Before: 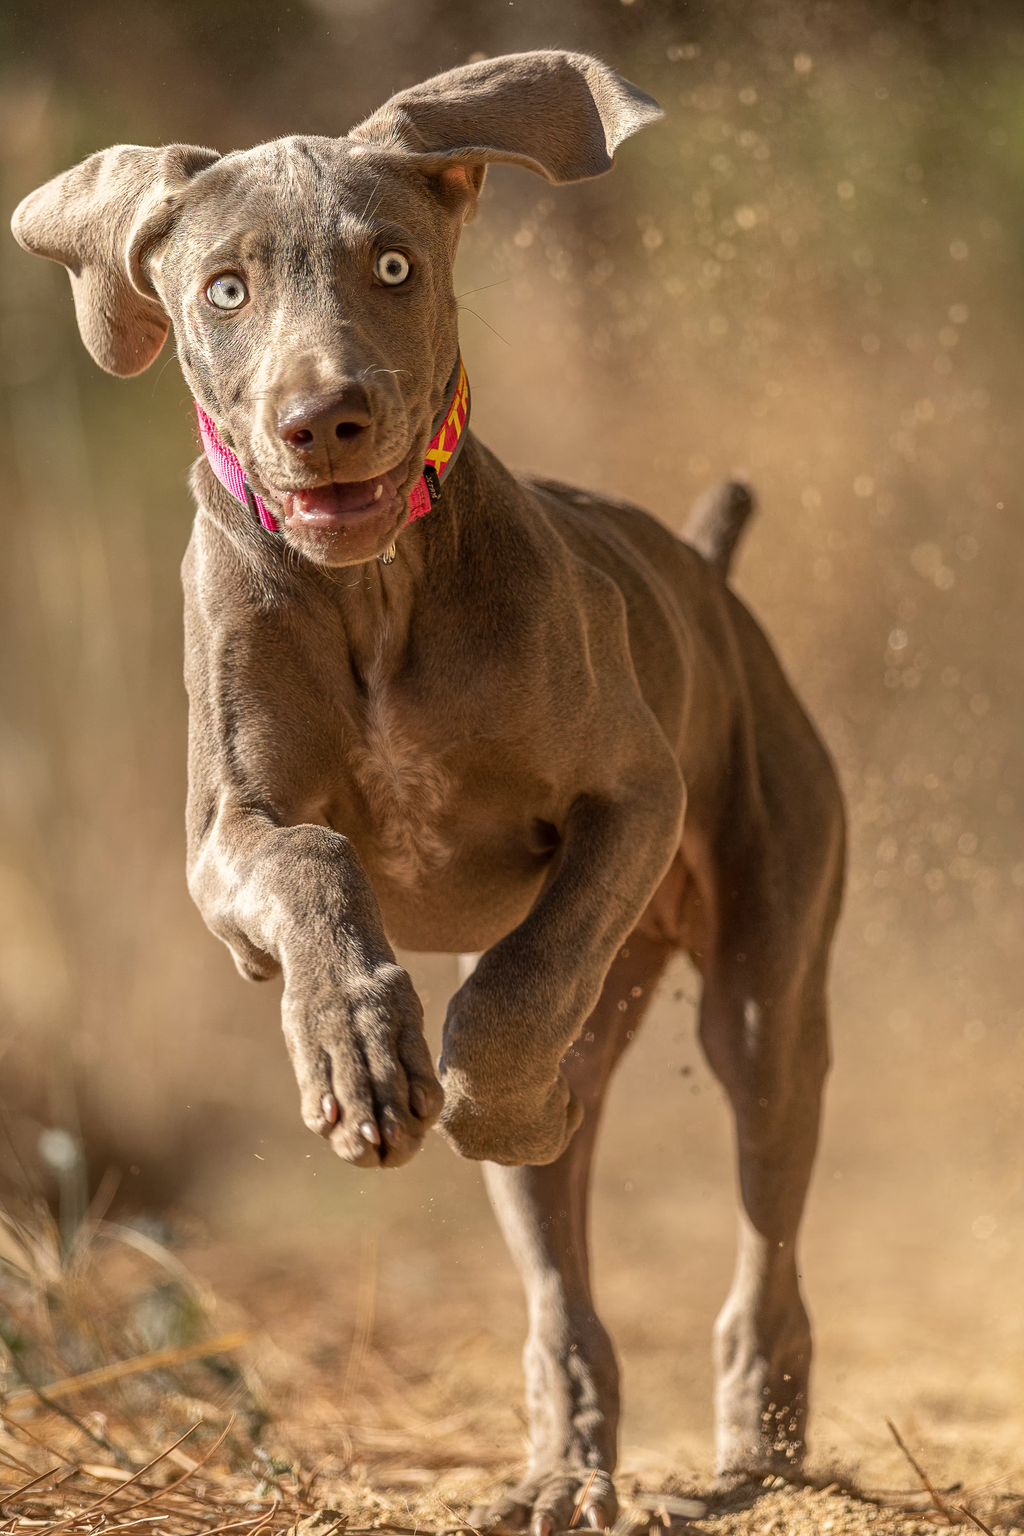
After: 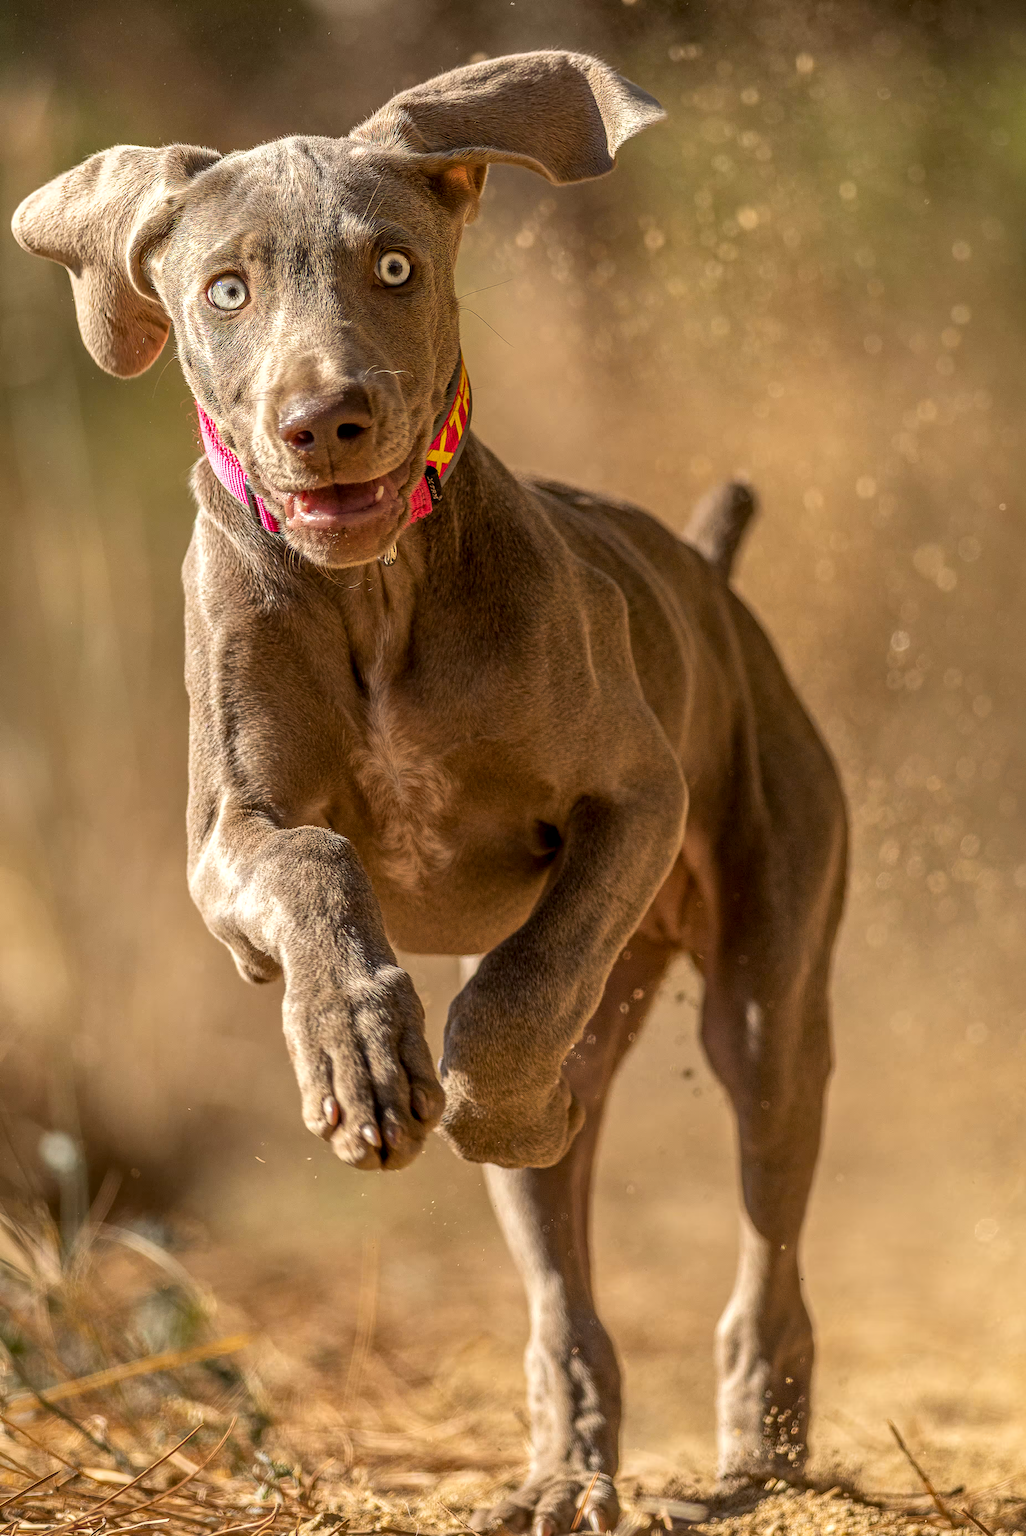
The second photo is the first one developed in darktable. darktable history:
crop: top 0.026%, bottom 0.18%
local contrast: on, module defaults
color balance rgb: perceptual saturation grading › global saturation 9.83%, global vibrance 20%
